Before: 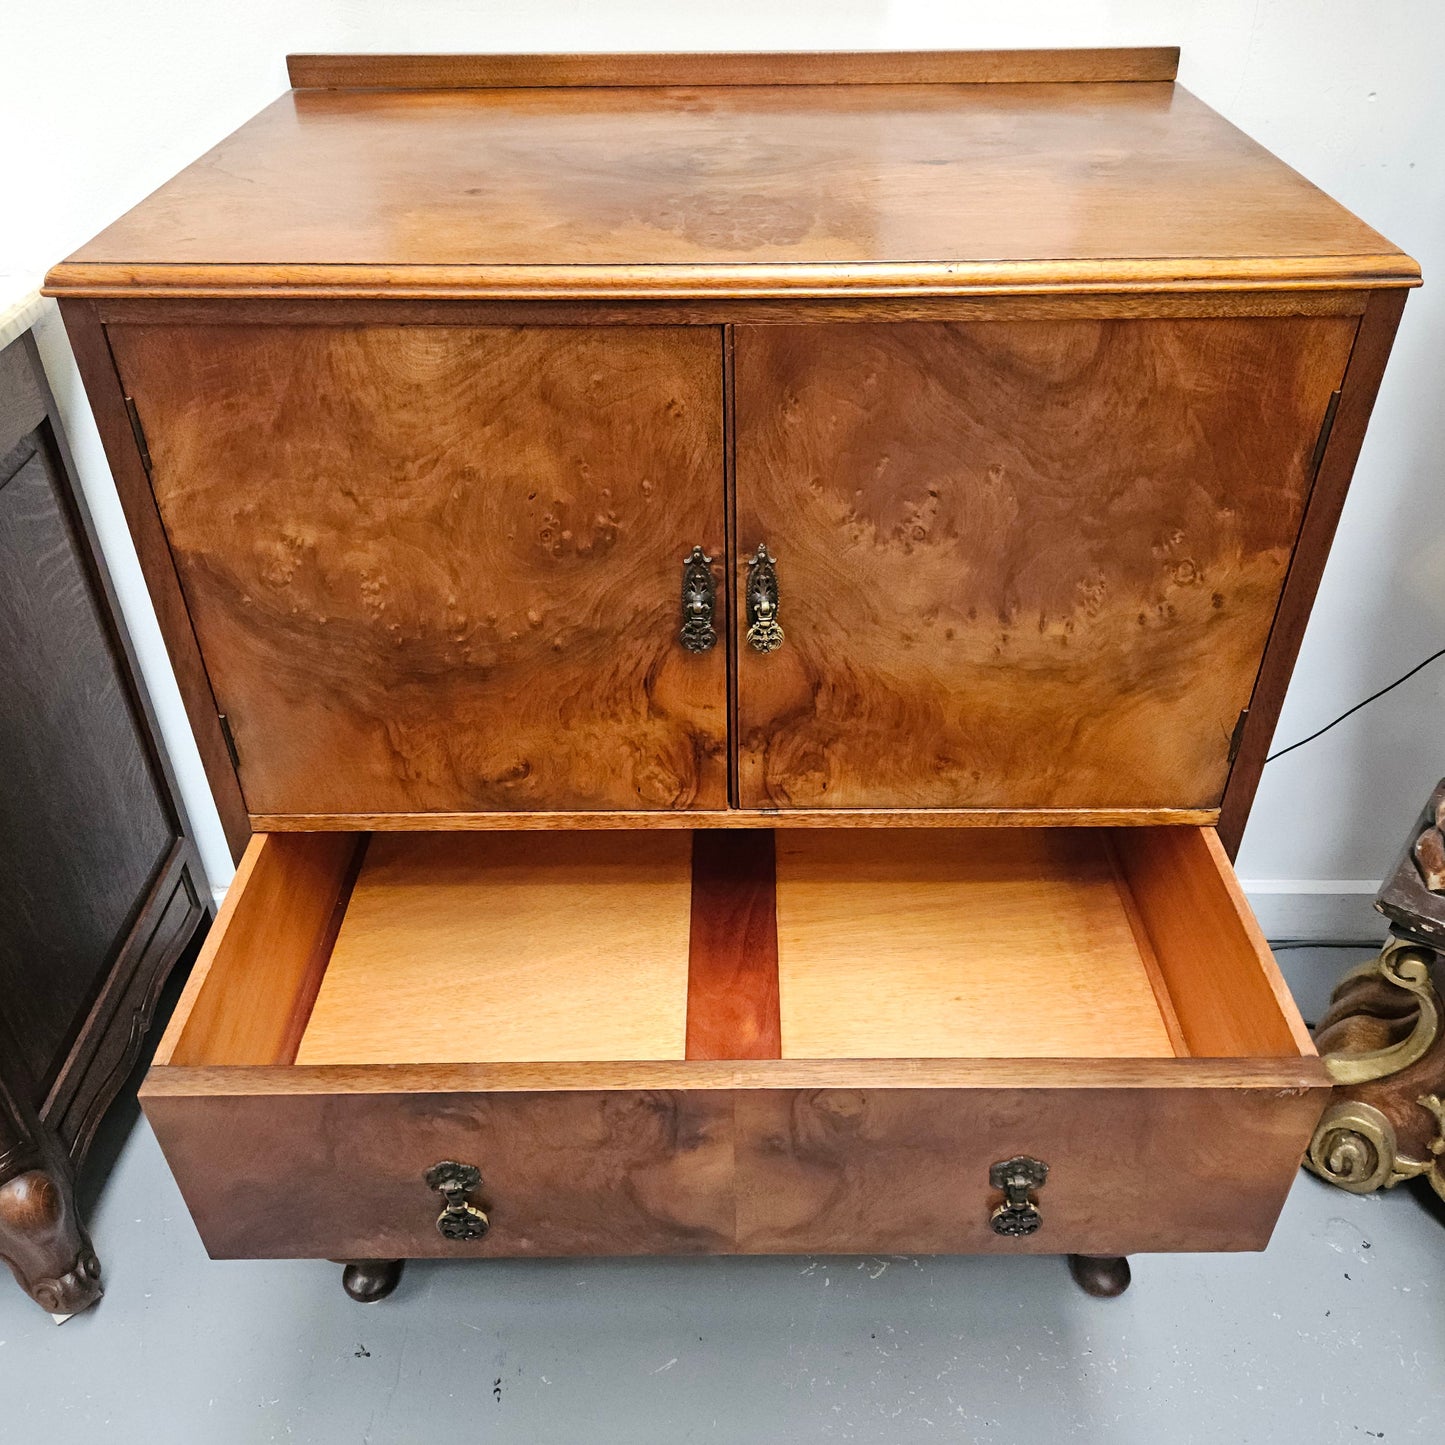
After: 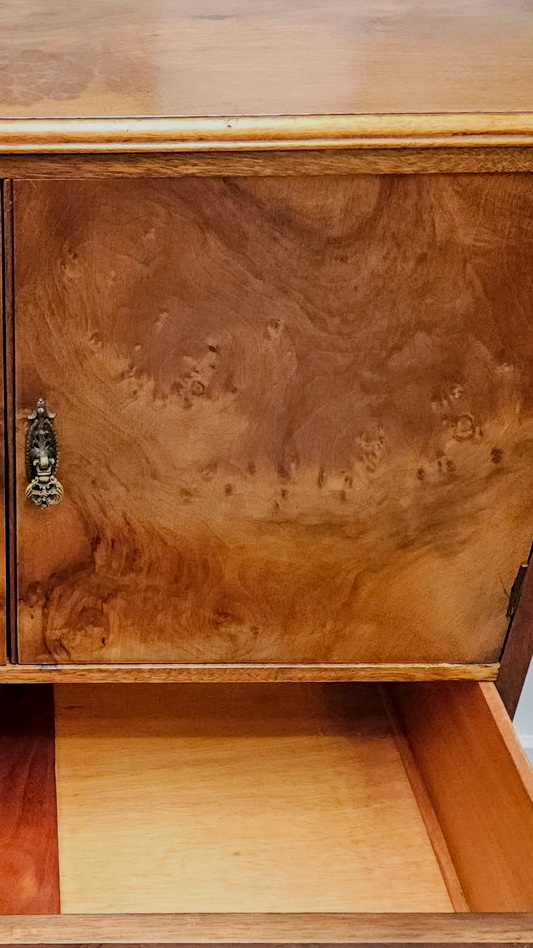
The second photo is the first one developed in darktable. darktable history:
local contrast: on, module defaults
filmic rgb: middle gray luminance 18.42%, black relative exposure -10.5 EV, white relative exposure 3.4 EV, threshold 6 EV, target black luminance 0%, hardness 6.03, latitude 99%, contrast 0.847, shadows ↔ highlights balance 0.505%, add noise in highlights 0, preserve chrominance max RGB, color science v3 (2019), use custom middle-gray values true, iterations of high-quality reconstruction 0, contrast in highlights soft, enable highlight reconstruction true
rotate and perspective: automatic cropping off
crop and rotate: left 49.936%, top 10.094%, right 13.136%, bottom 24.256%
